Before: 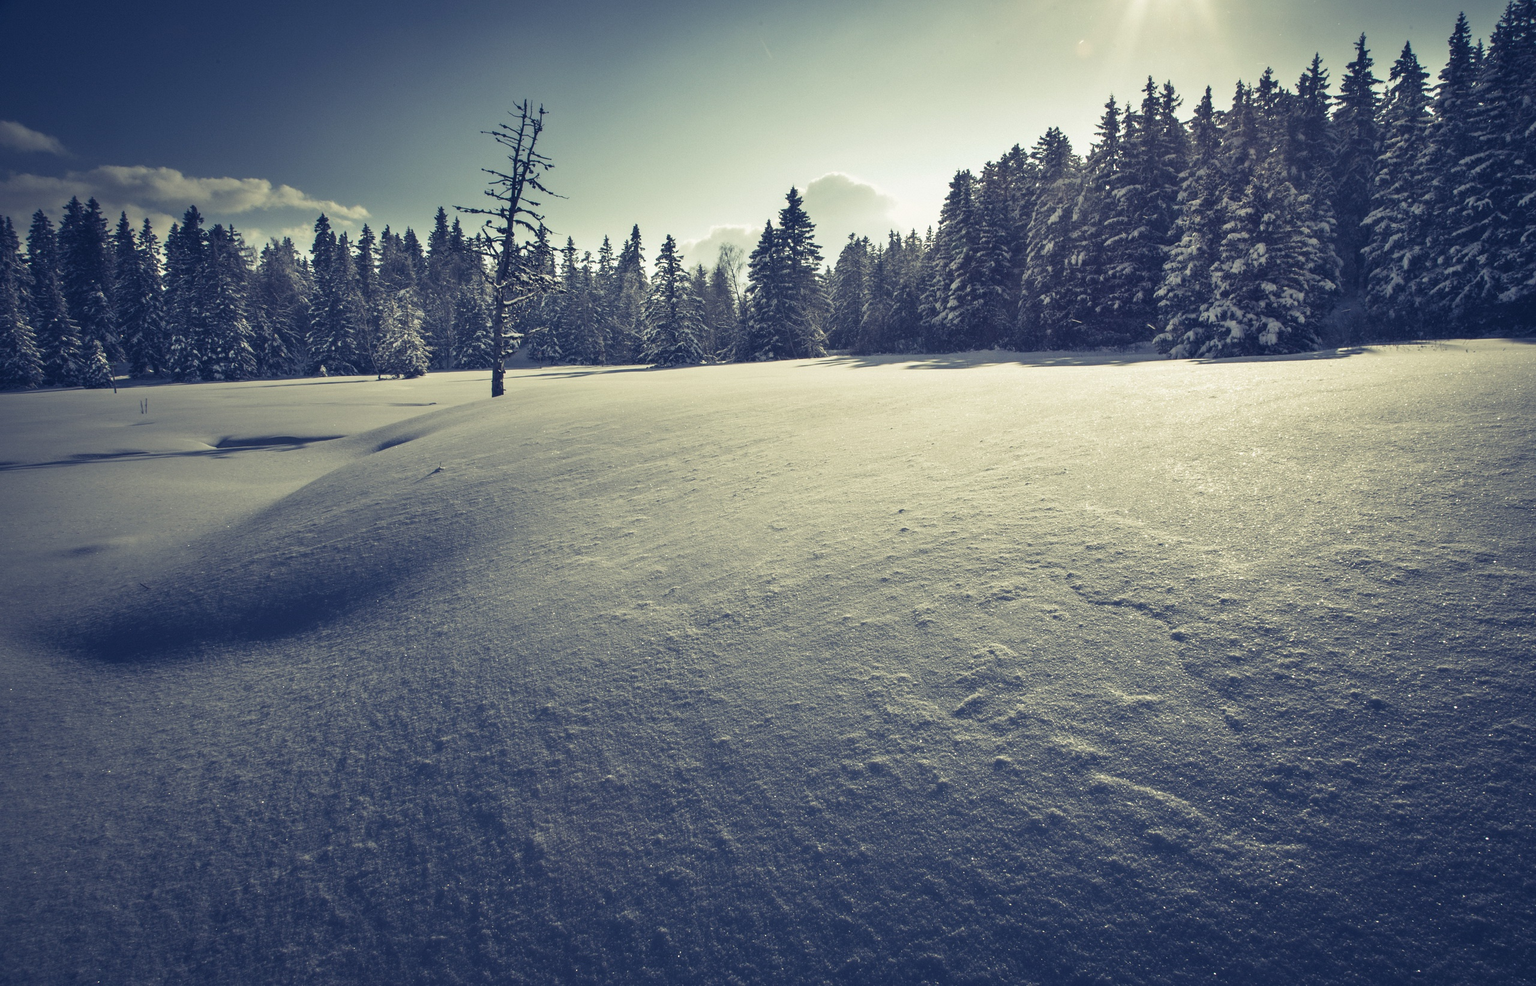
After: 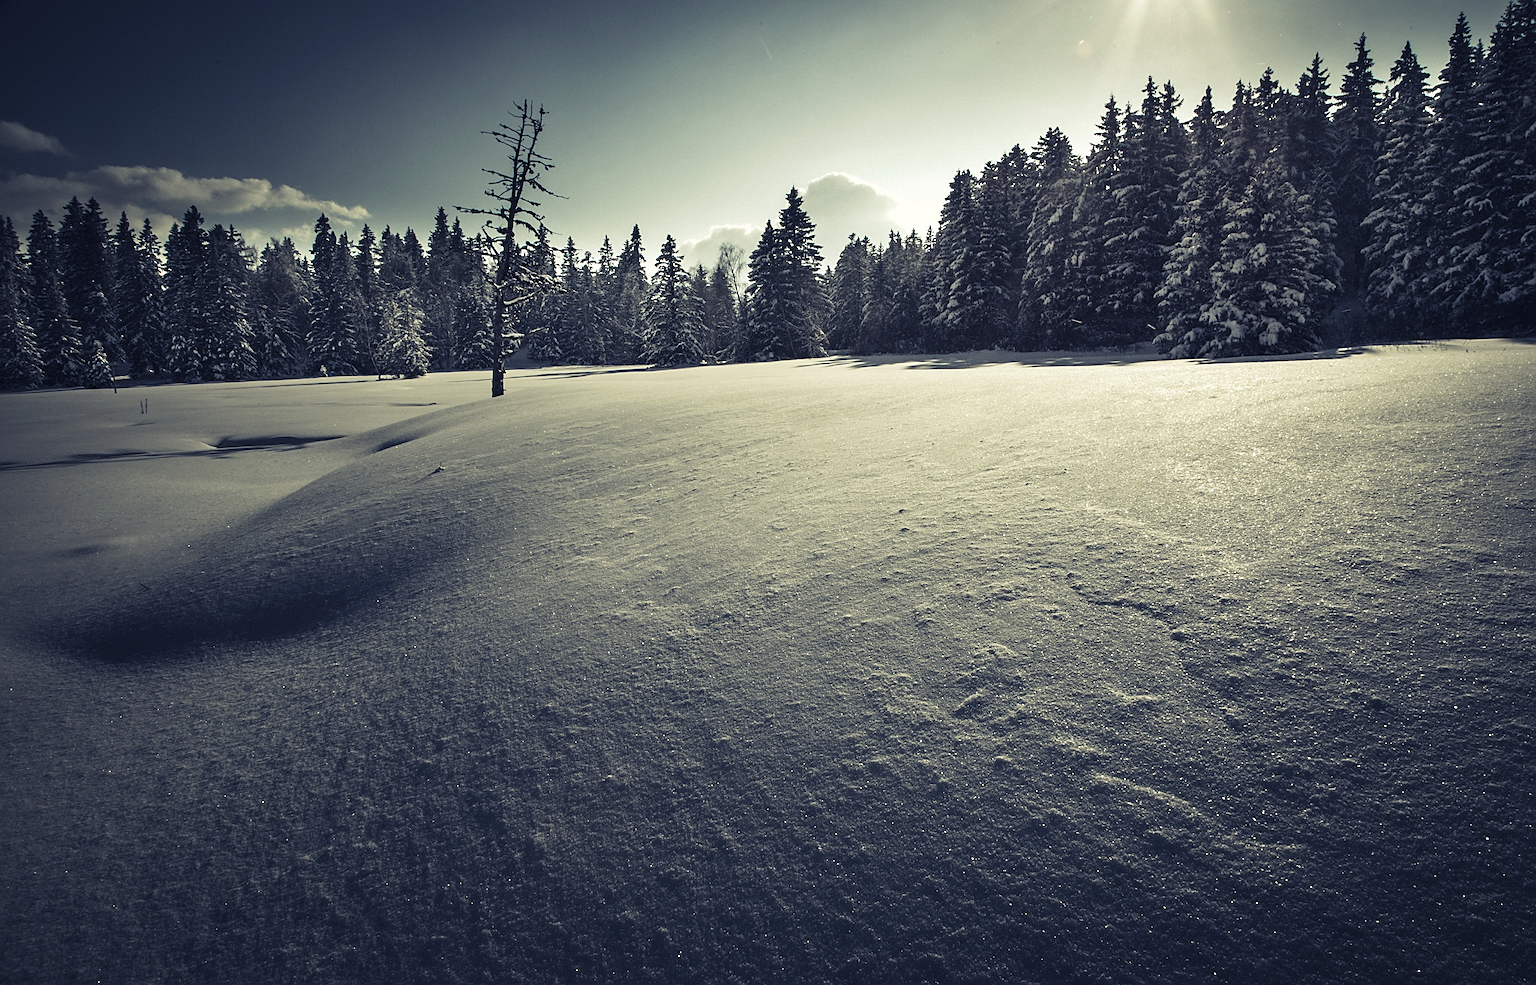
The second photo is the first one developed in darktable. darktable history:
levels: levels [0.029, 0.545, 0.971]
sharpen: on, module defaults
